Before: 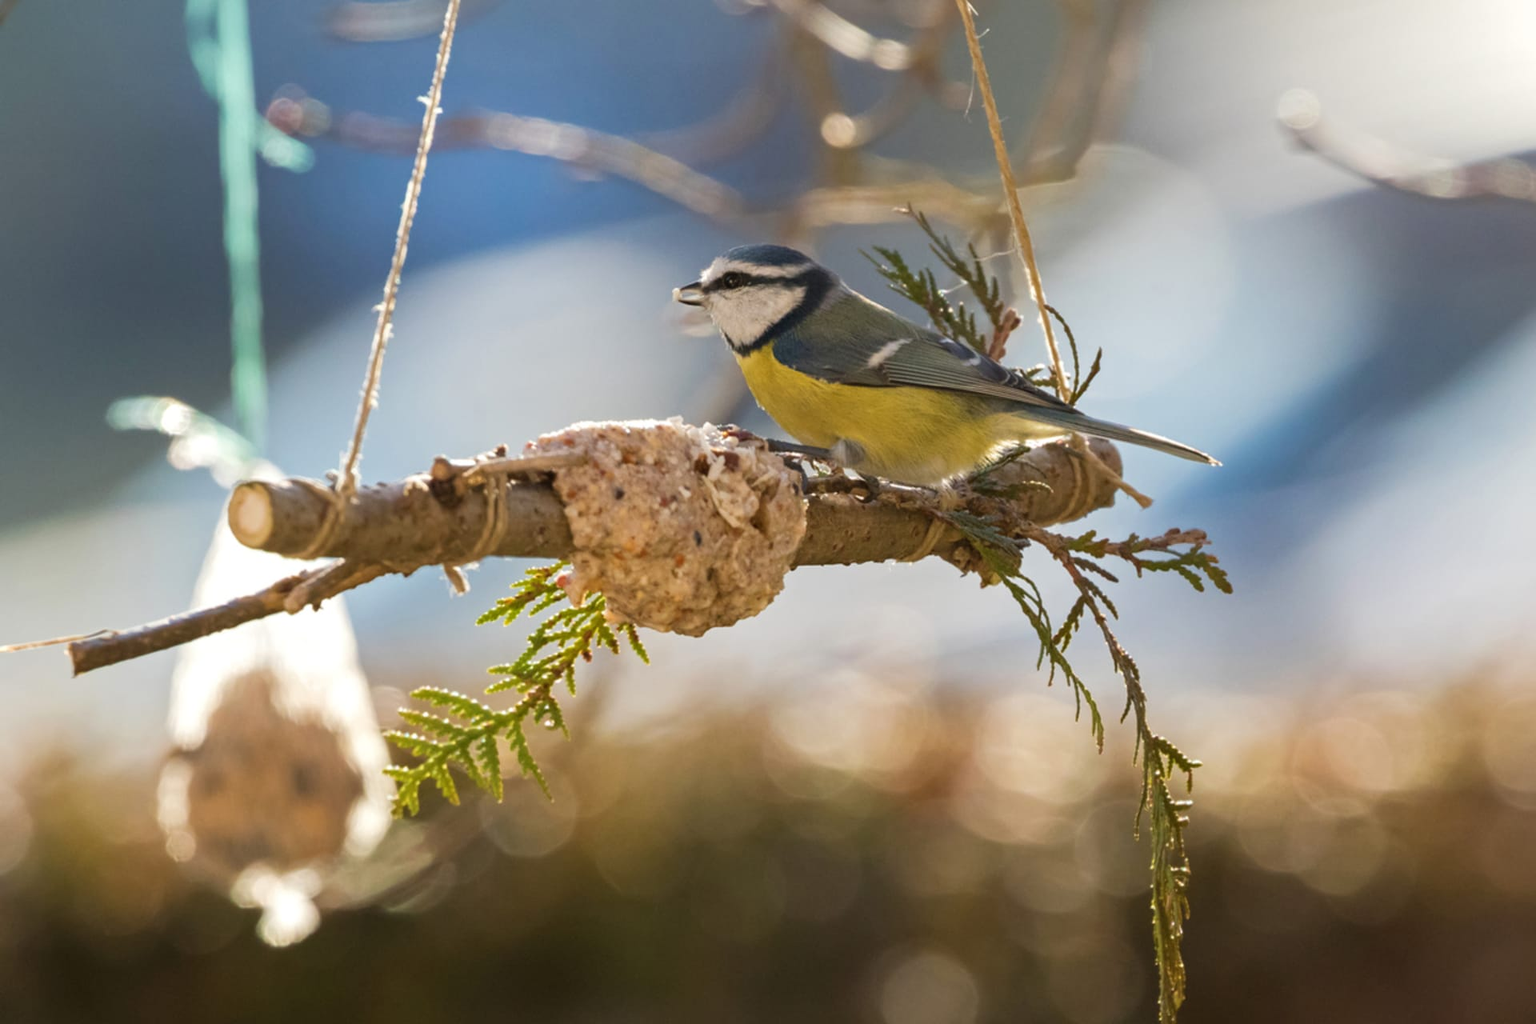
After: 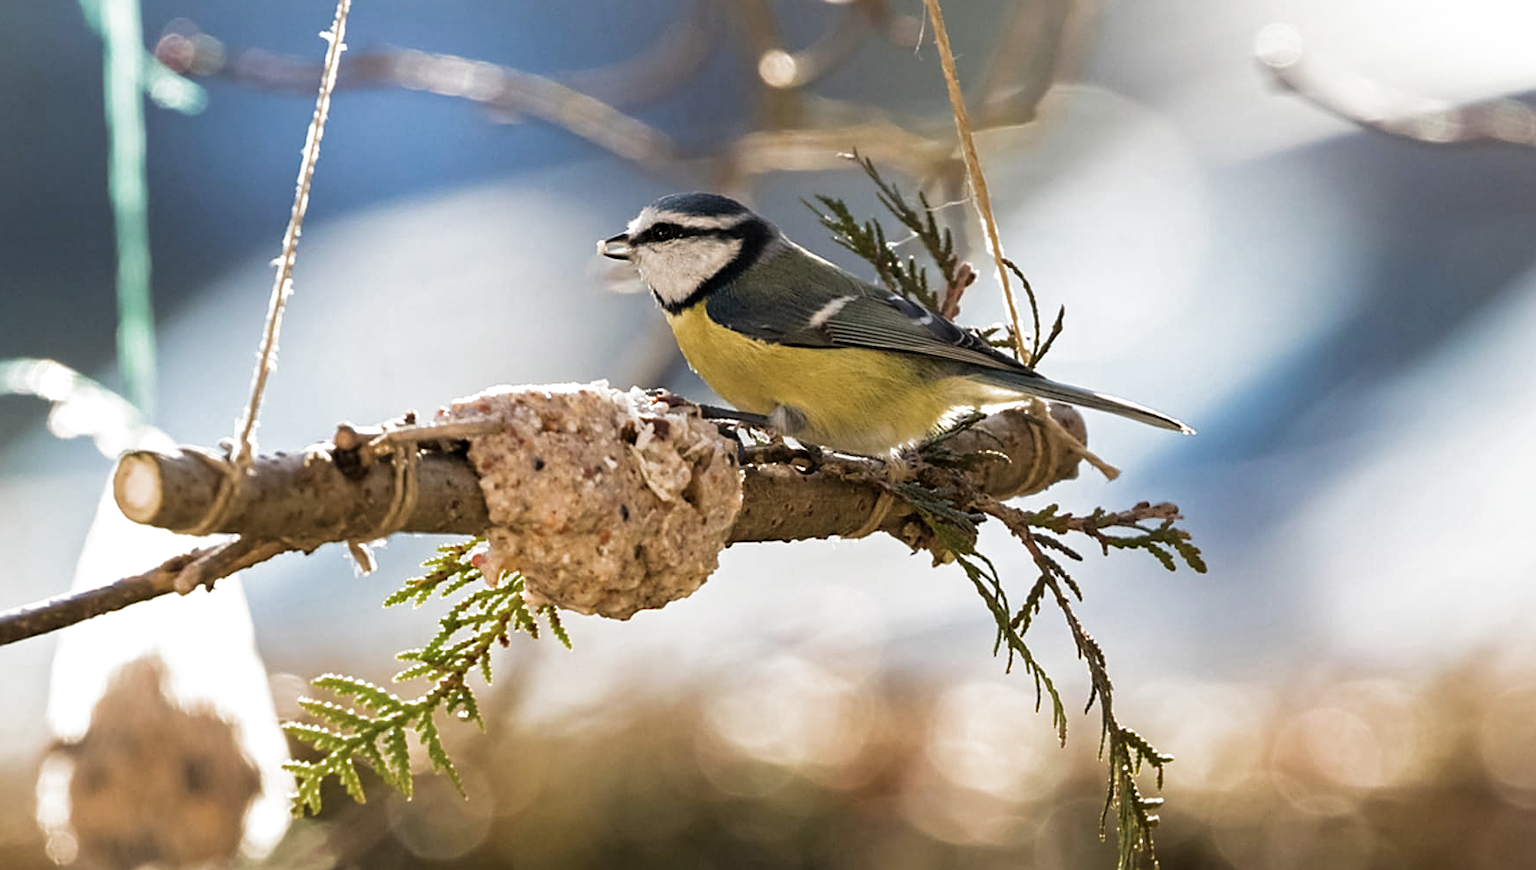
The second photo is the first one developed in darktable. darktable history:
filmic rgb: black relative exposure -8.22 EV, white relative exposure 2.2 EV, threshold 3.03 EV, target white luminance 99.869%, hardness 7.05, latitude 75.43%, contrast 1.318, highlights saturation mix -2.88%, shadows ↔ highlights balance 29.88%, add noise in highlights 0.101, color science v4 (2020), type of noise poissonian, enable highlight reconstruction true
crop: left 8.107%, top 6.587%, bottom 15.251%
sharpen: on, module defaults
